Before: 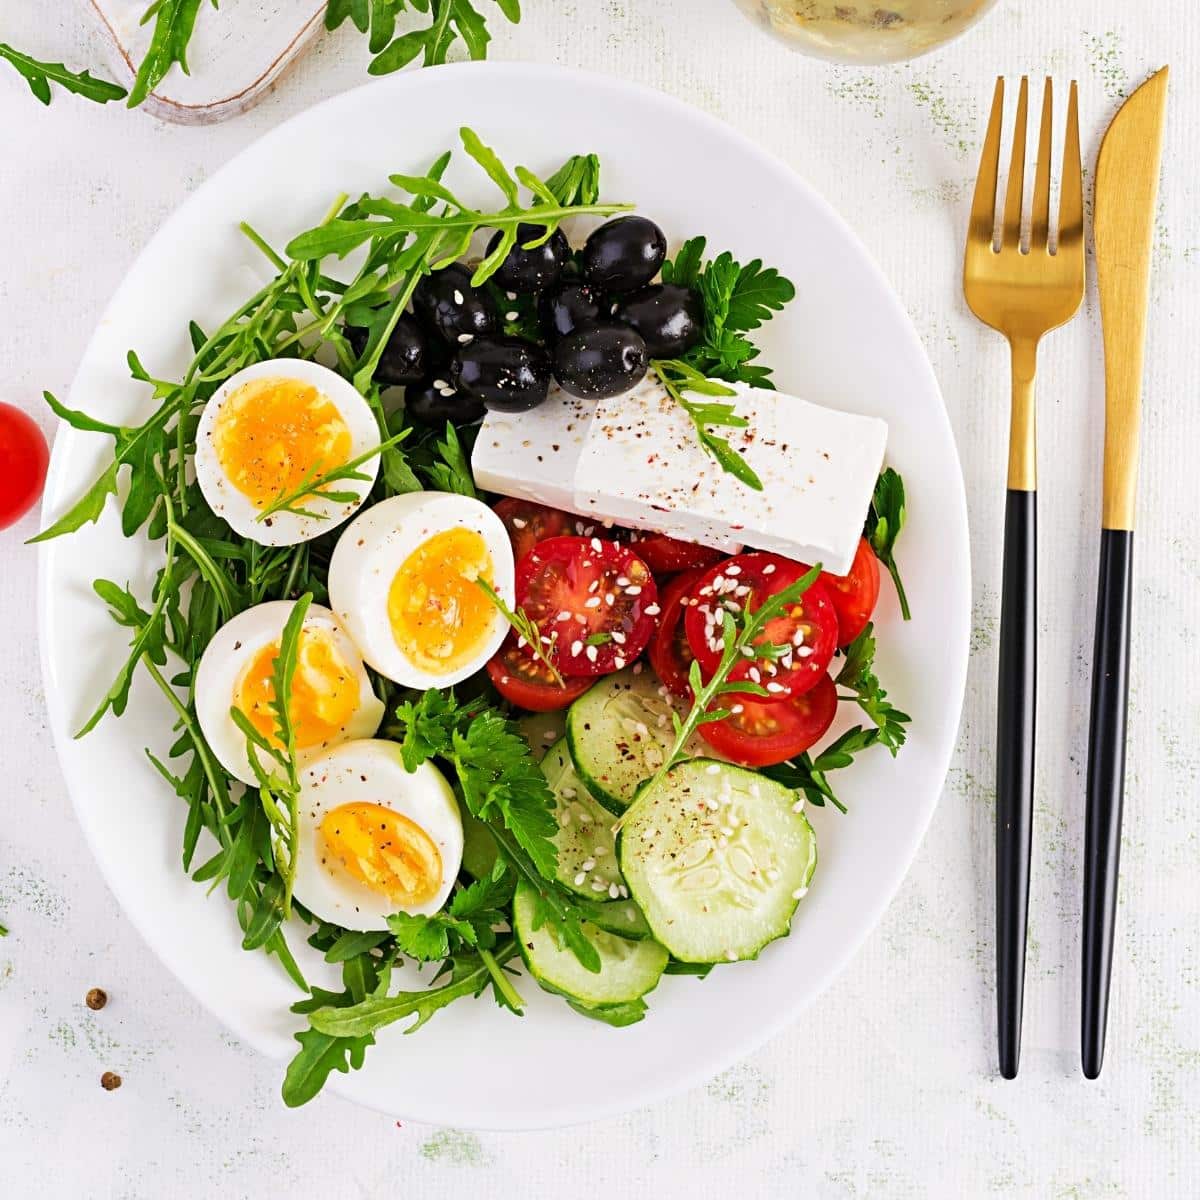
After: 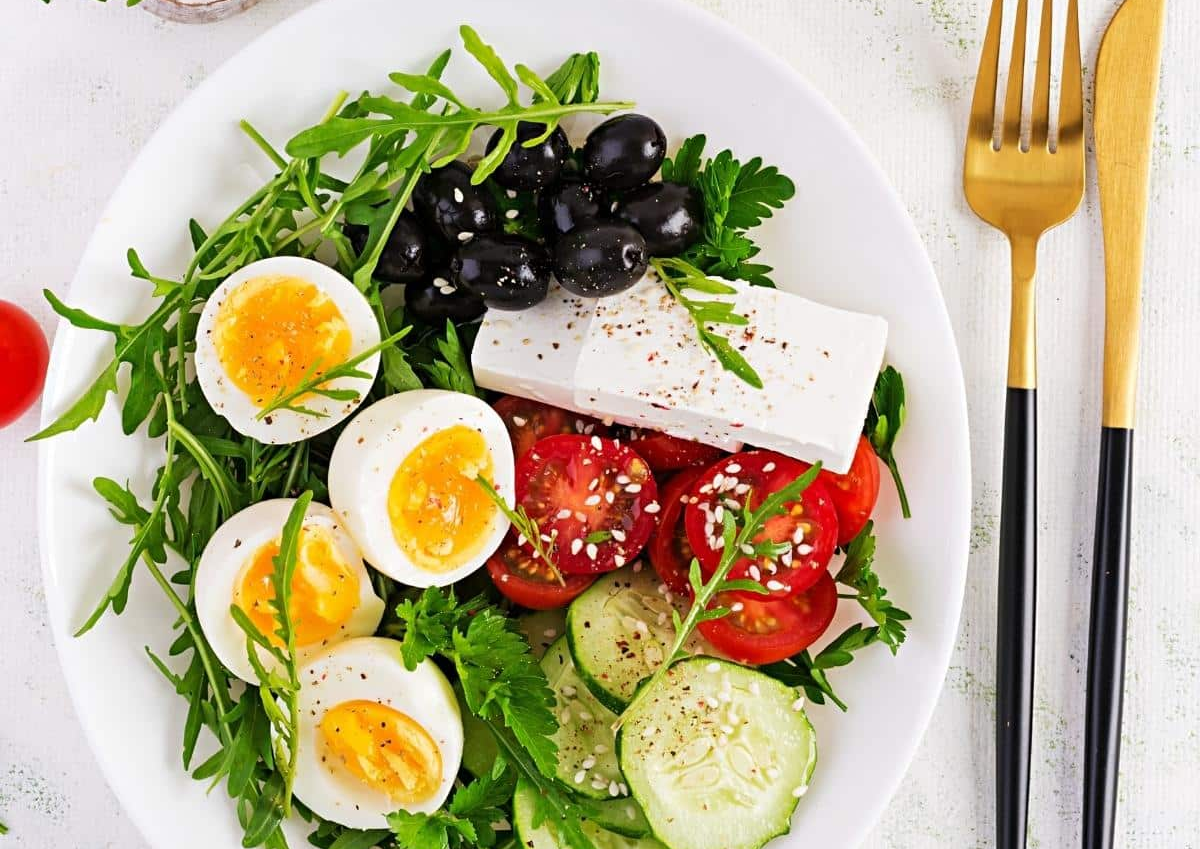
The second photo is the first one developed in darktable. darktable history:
crop and rotate: top 8.513%, bottom 20.683%
exposure: compensate highlight preservation false
